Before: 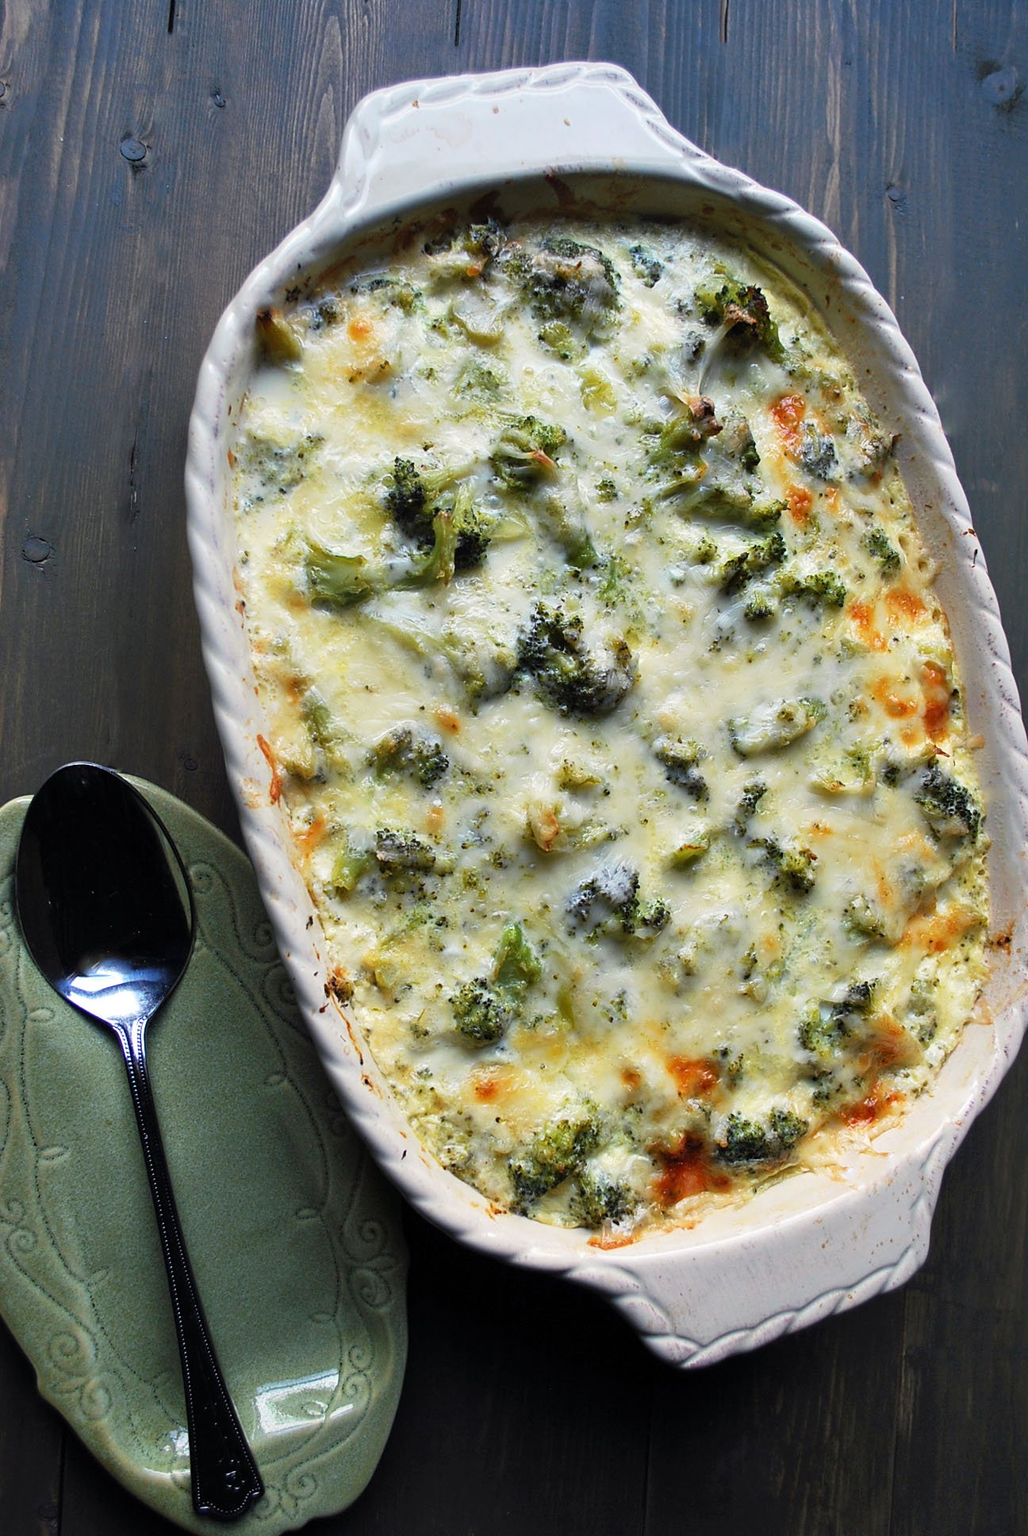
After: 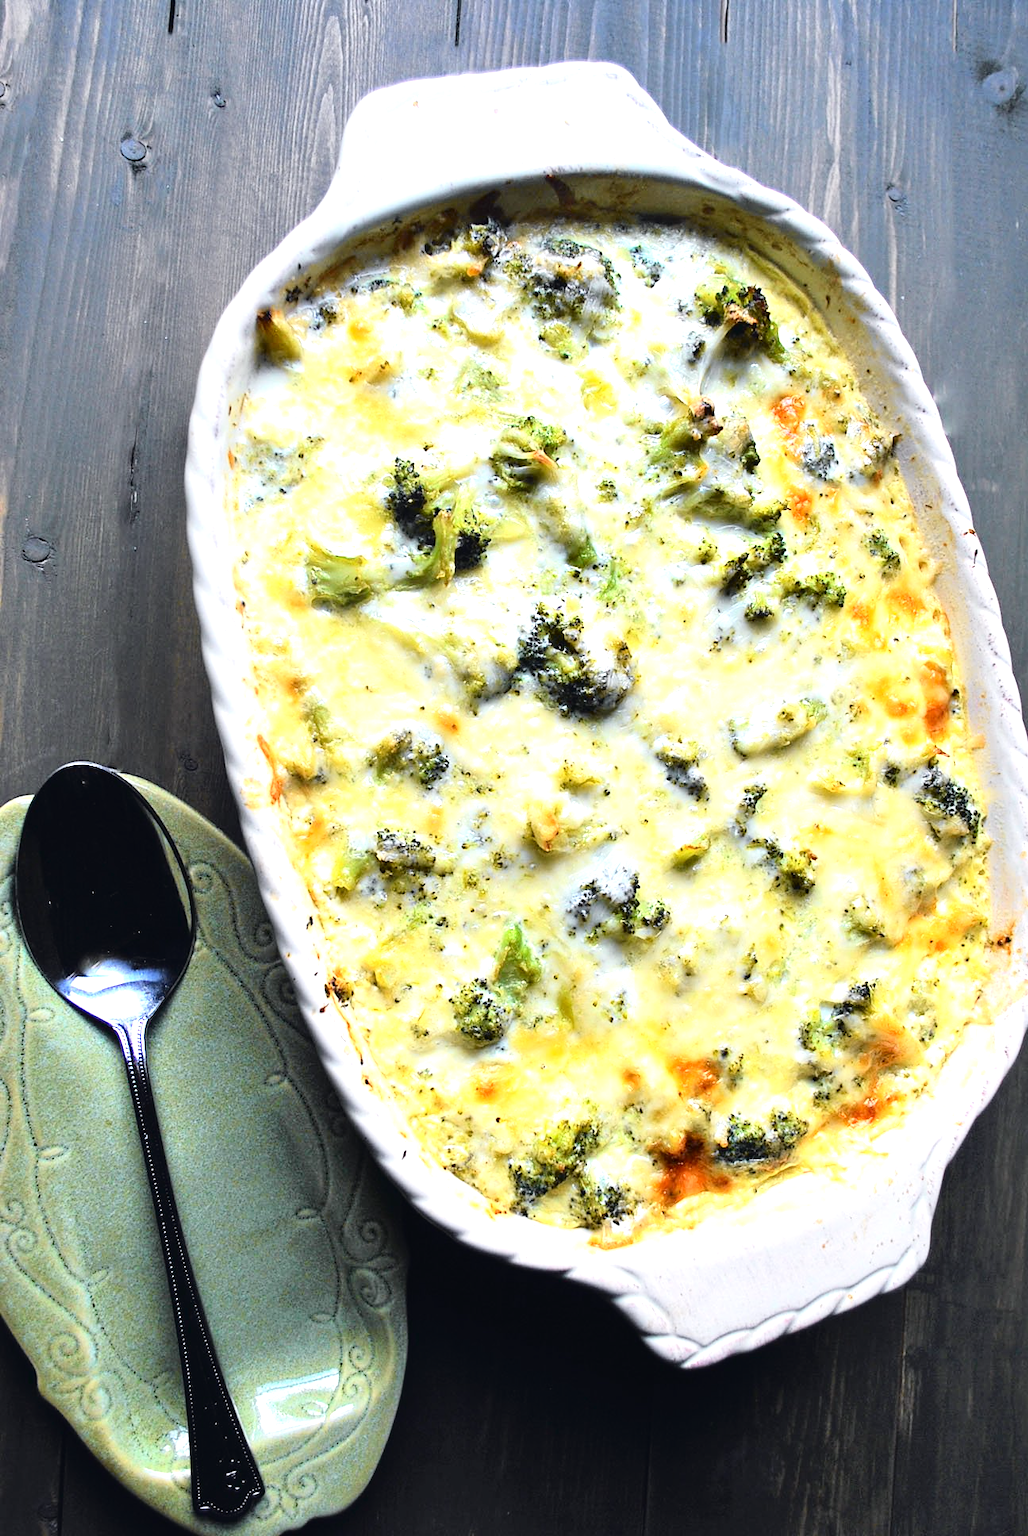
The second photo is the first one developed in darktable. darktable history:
tone curve: curves: ch0 [(0, 0.023) (0.104, 0.058) (0.21, 0.162) (0.469, 0.524) (0.579, 0.65) (0.725, 0.8) (0.858, 0.903) (1, 0.974)]; ch1 [(0, 0) (0.414, 0.395) (0.447, 0.447) (0.502, 0.501) (0.521, 0.512) (0.566, 0.566) (0.618, 0.61) (0.654, 0.642) (1, 1)]; ch2 [(0, 0) (0.369, 0.388) (0.437, 0.453) (0.492, 0.485) (0.524, 0.508) (0.553, 0.566) (0.583, 0.608) (1, 1)], color space Lab, independent channels, preserve colors none
exposure: black level correction 0, exposure 1.2 EV, compensate exposure bias true, compensate highlight preservation false
